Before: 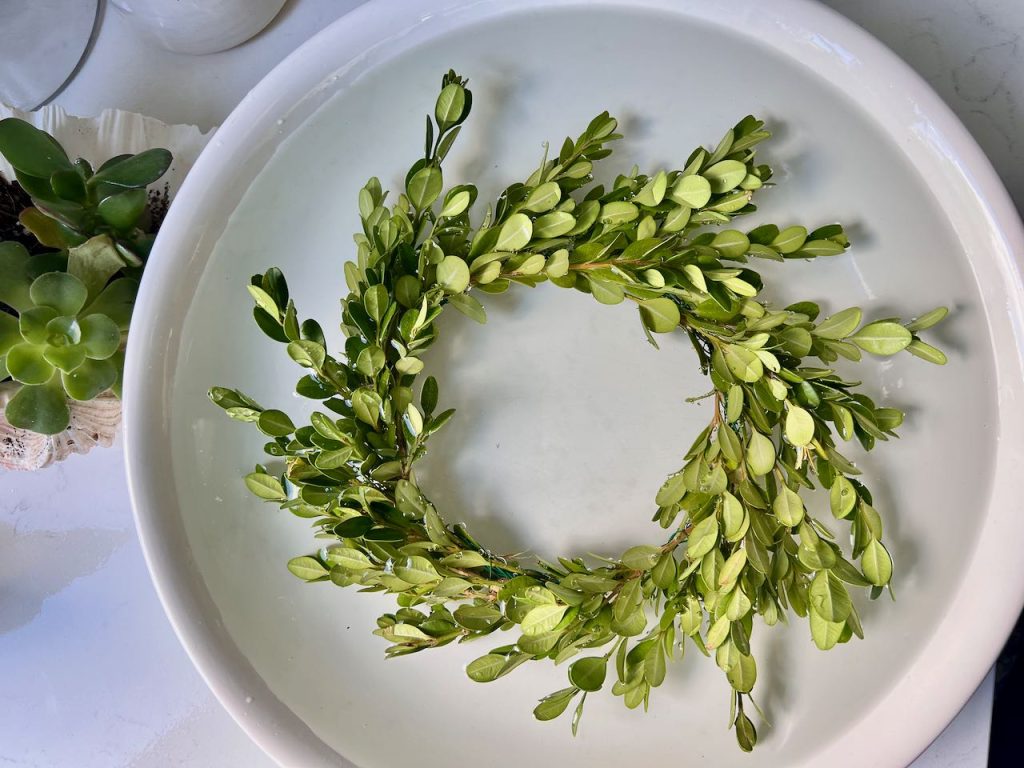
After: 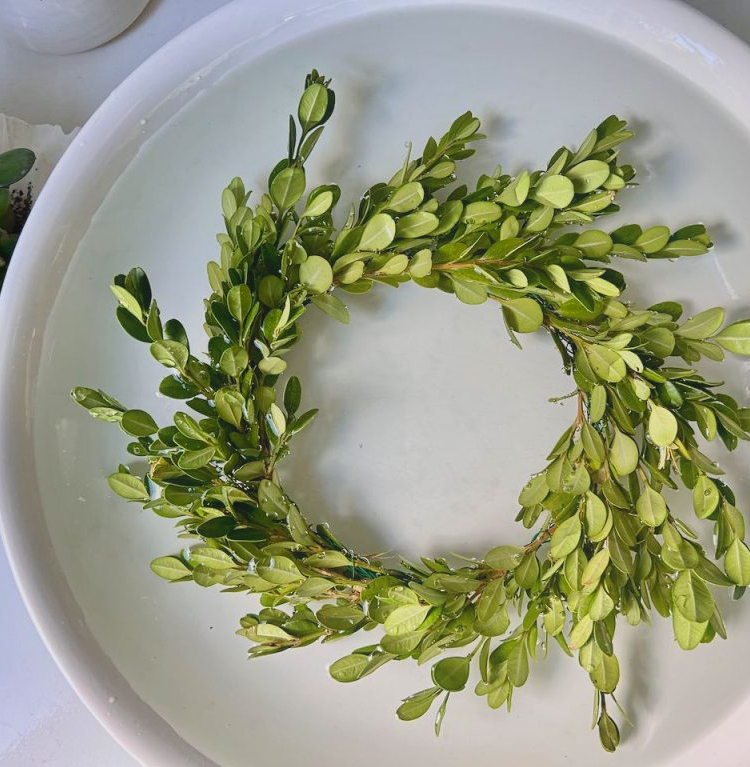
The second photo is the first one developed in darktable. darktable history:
contrast equalizer: y [[0.439, 0.44, 0.442, 0.457, 0.493, 0.498], [0.5 ×6], [0.5 ×6], [0 ×6], [0 ×6]]
crop: left 13.443%, right 13.31%
